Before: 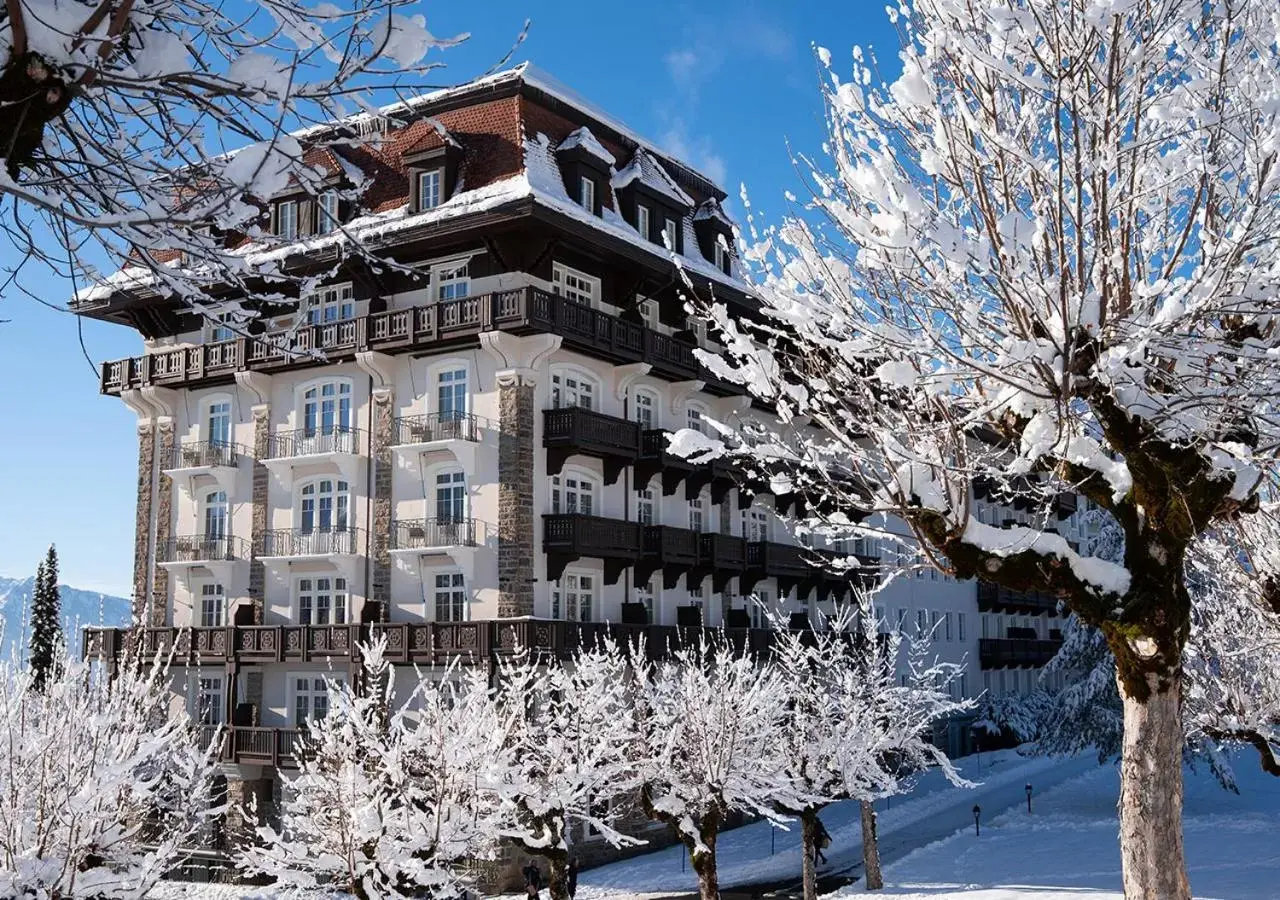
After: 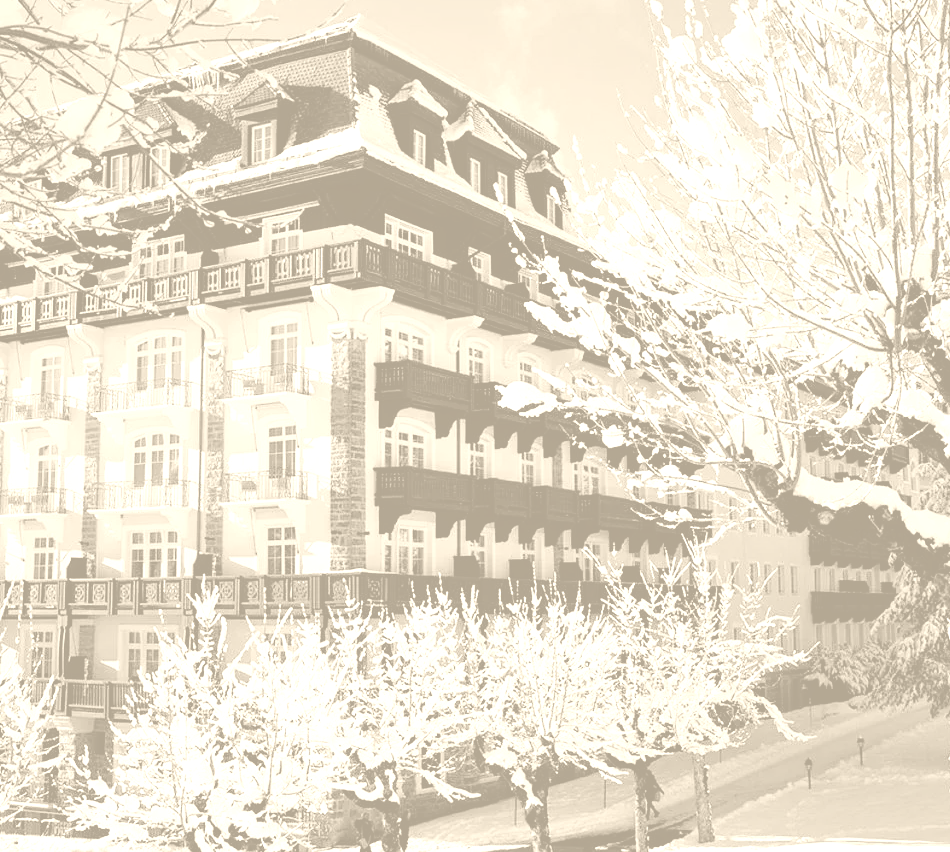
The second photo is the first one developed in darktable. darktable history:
crop and rotate: left 13.15%, top 5.251%, right 12.609%
local contrast: mode bilateral grid, contrast 100, coarseness 100, detail 91%, midtone range 0.2
filmic rgb: black relative exposure -7.65 EV, white relative exposure 4.56 EV, hardness 3.61
tone equalizer: on, module defaults
colorize: hue 36°, saturation 71%, lightness 80.79%
contrast brightness saturation: contrast 0.11, saturation -0.17
shadows and highlights: shadows 52.42, soften with gaussian
